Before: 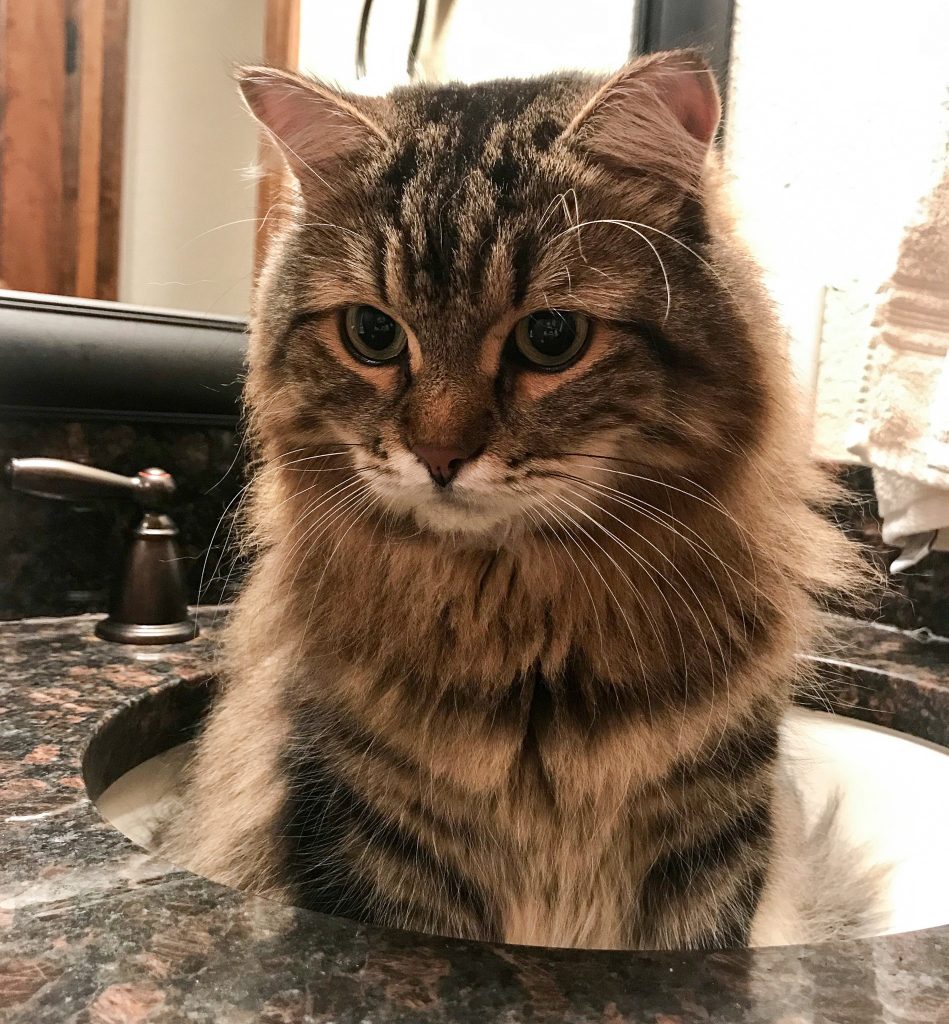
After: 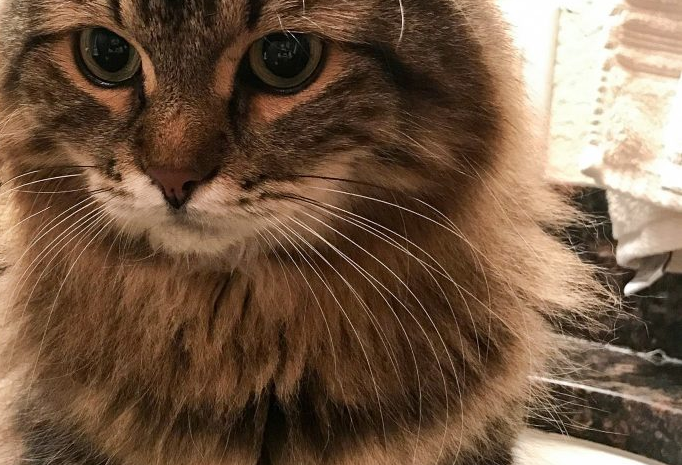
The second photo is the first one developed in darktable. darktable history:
crop and rotate: left 28.051%, top 27.162%, bottom 27.368%
